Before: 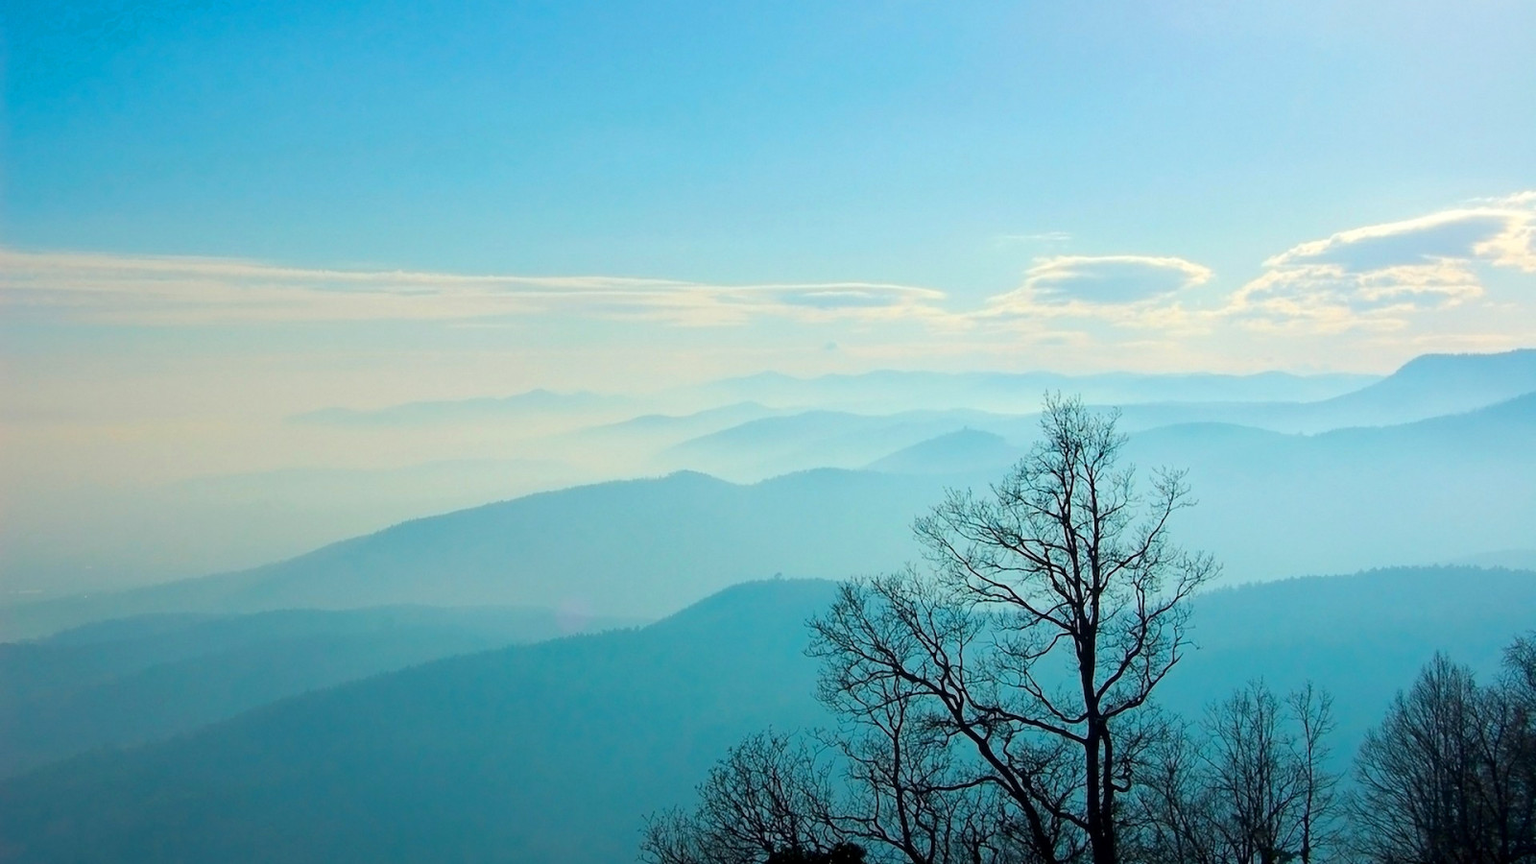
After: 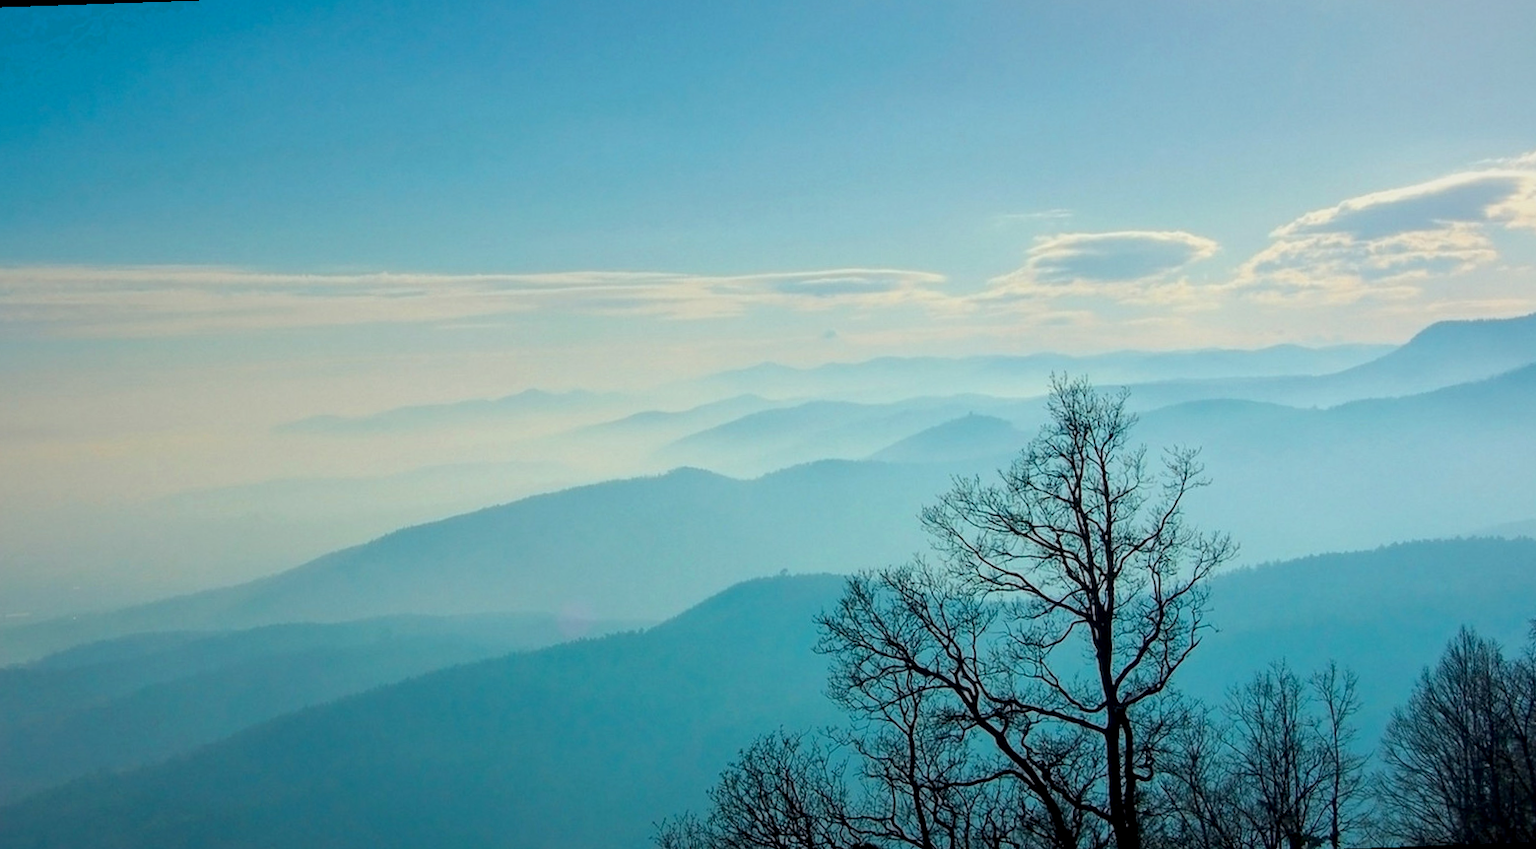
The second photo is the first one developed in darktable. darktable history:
local contrast: detail 130%
rotate and perspective: rotation -2°, crop left 0.022, crop right 0.978, crop top 0.049, crop bottom 0.951
graduated density: on, module defaults
